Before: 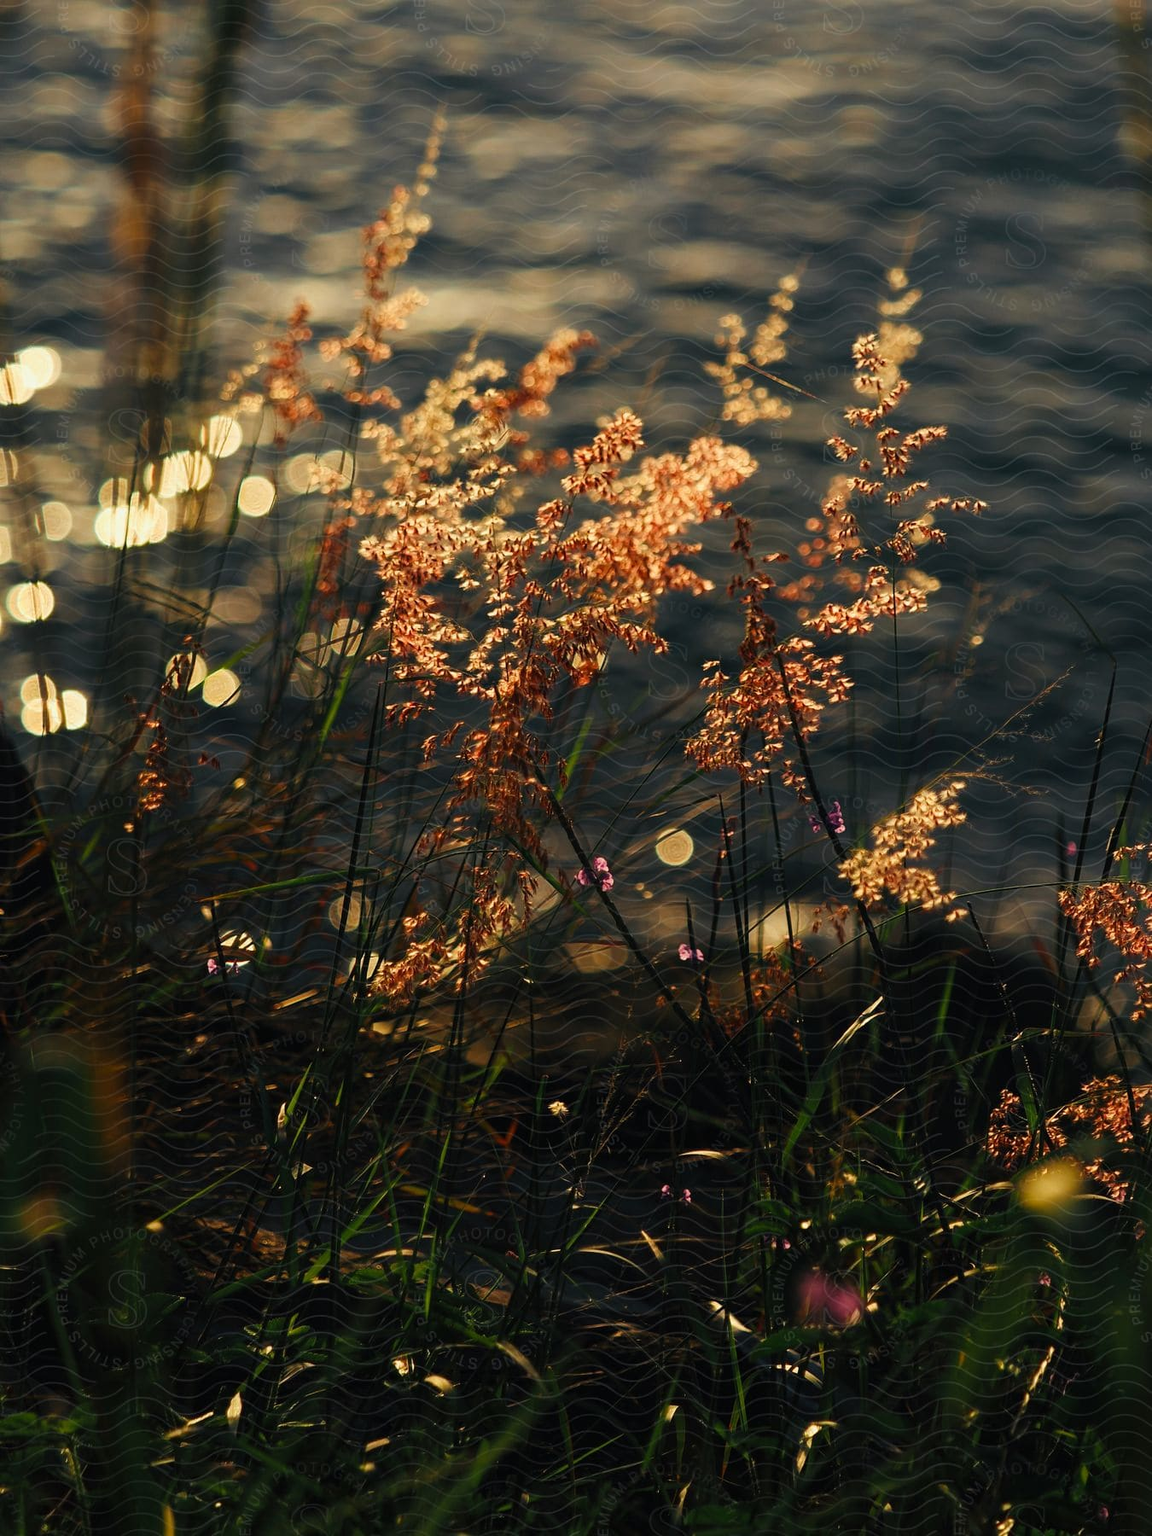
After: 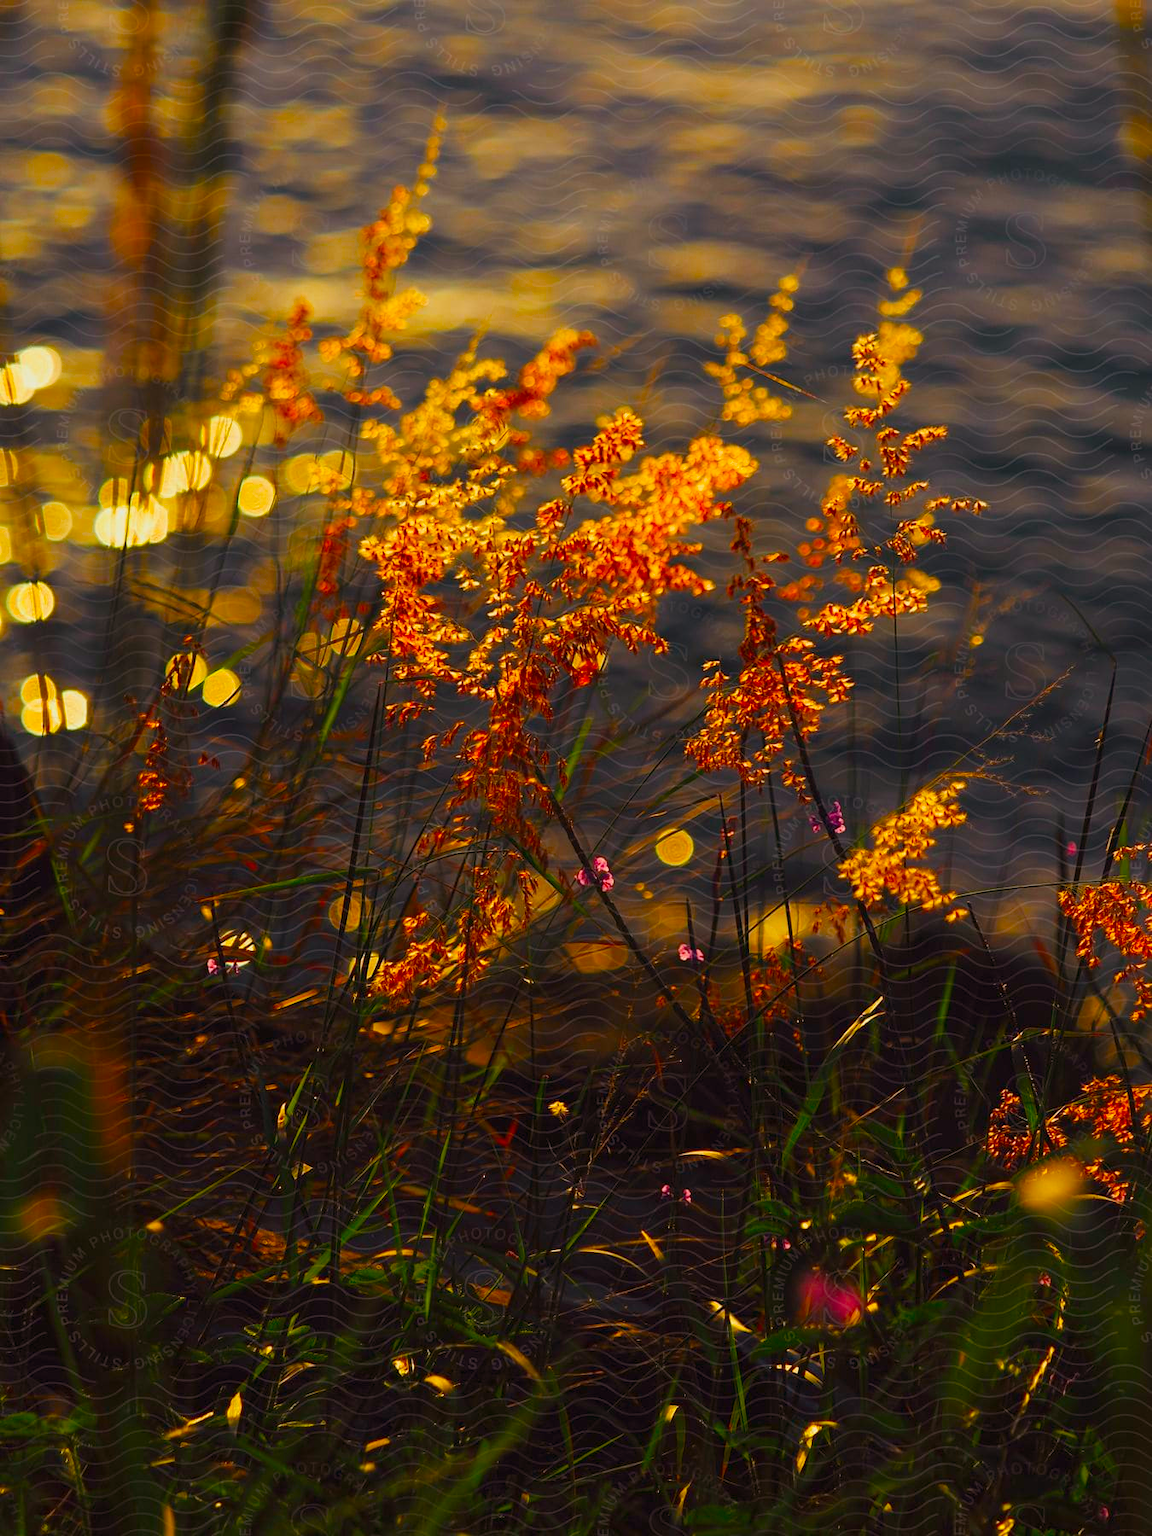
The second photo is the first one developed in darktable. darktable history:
rgb levels: mode RGB, independent channels, levels [[0, 0.474, 1], [0, 0.5, 1], [0, 0.5, 1]]
color balance: input saturation 134.34%, contrast -10.04%, contrast fulcrum 19.67%, output saturation 133.51%
